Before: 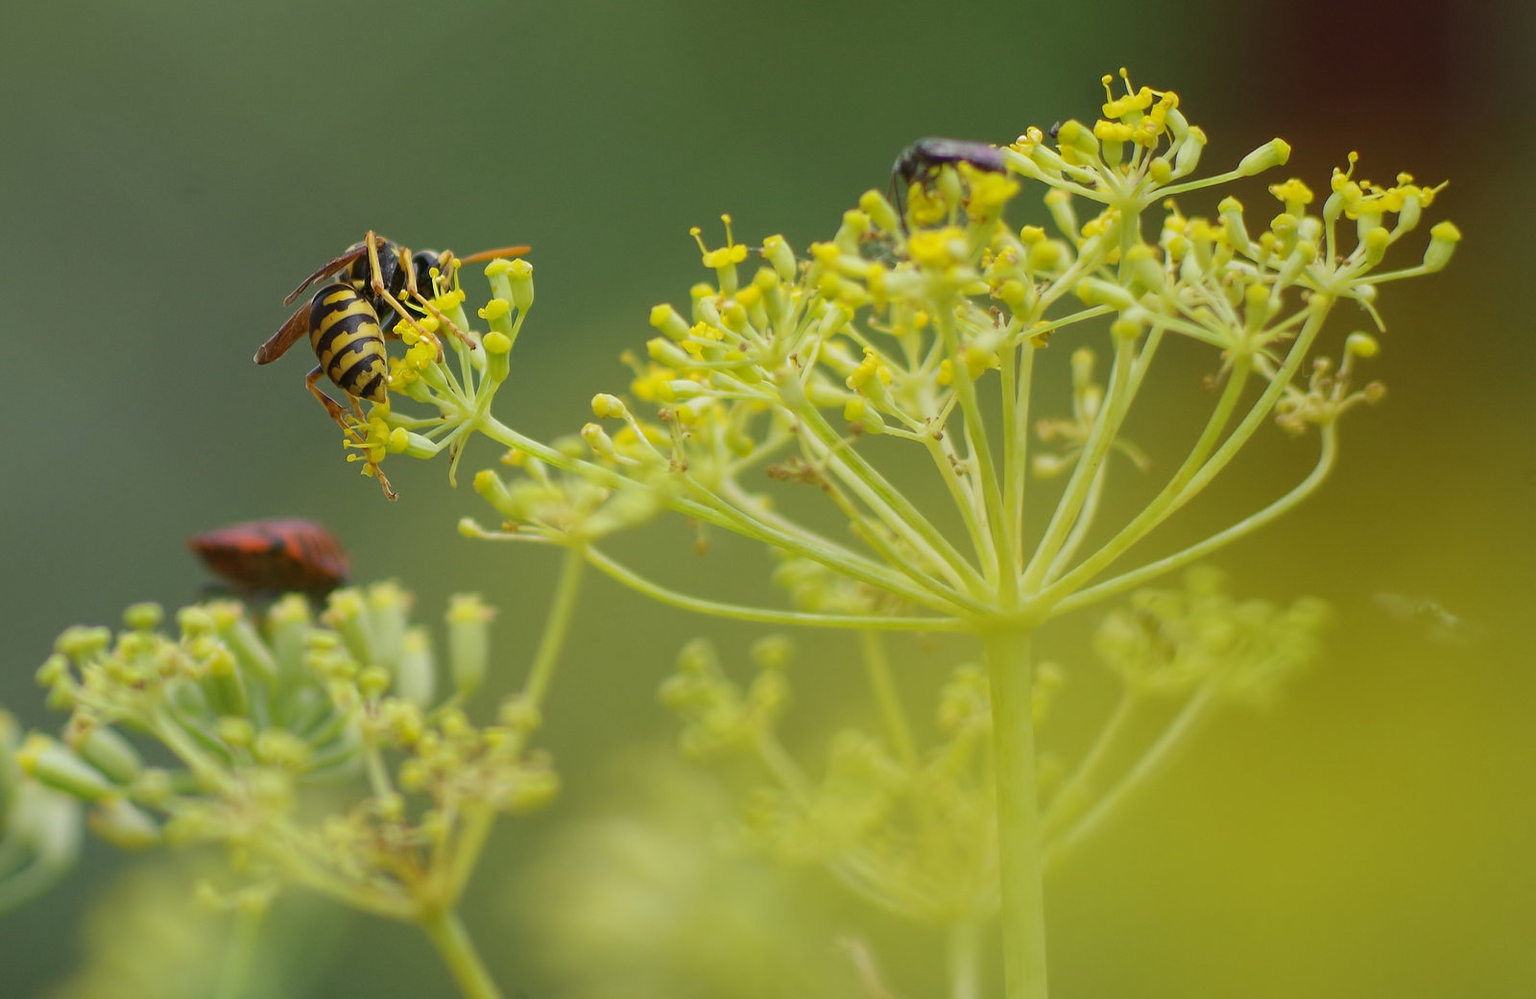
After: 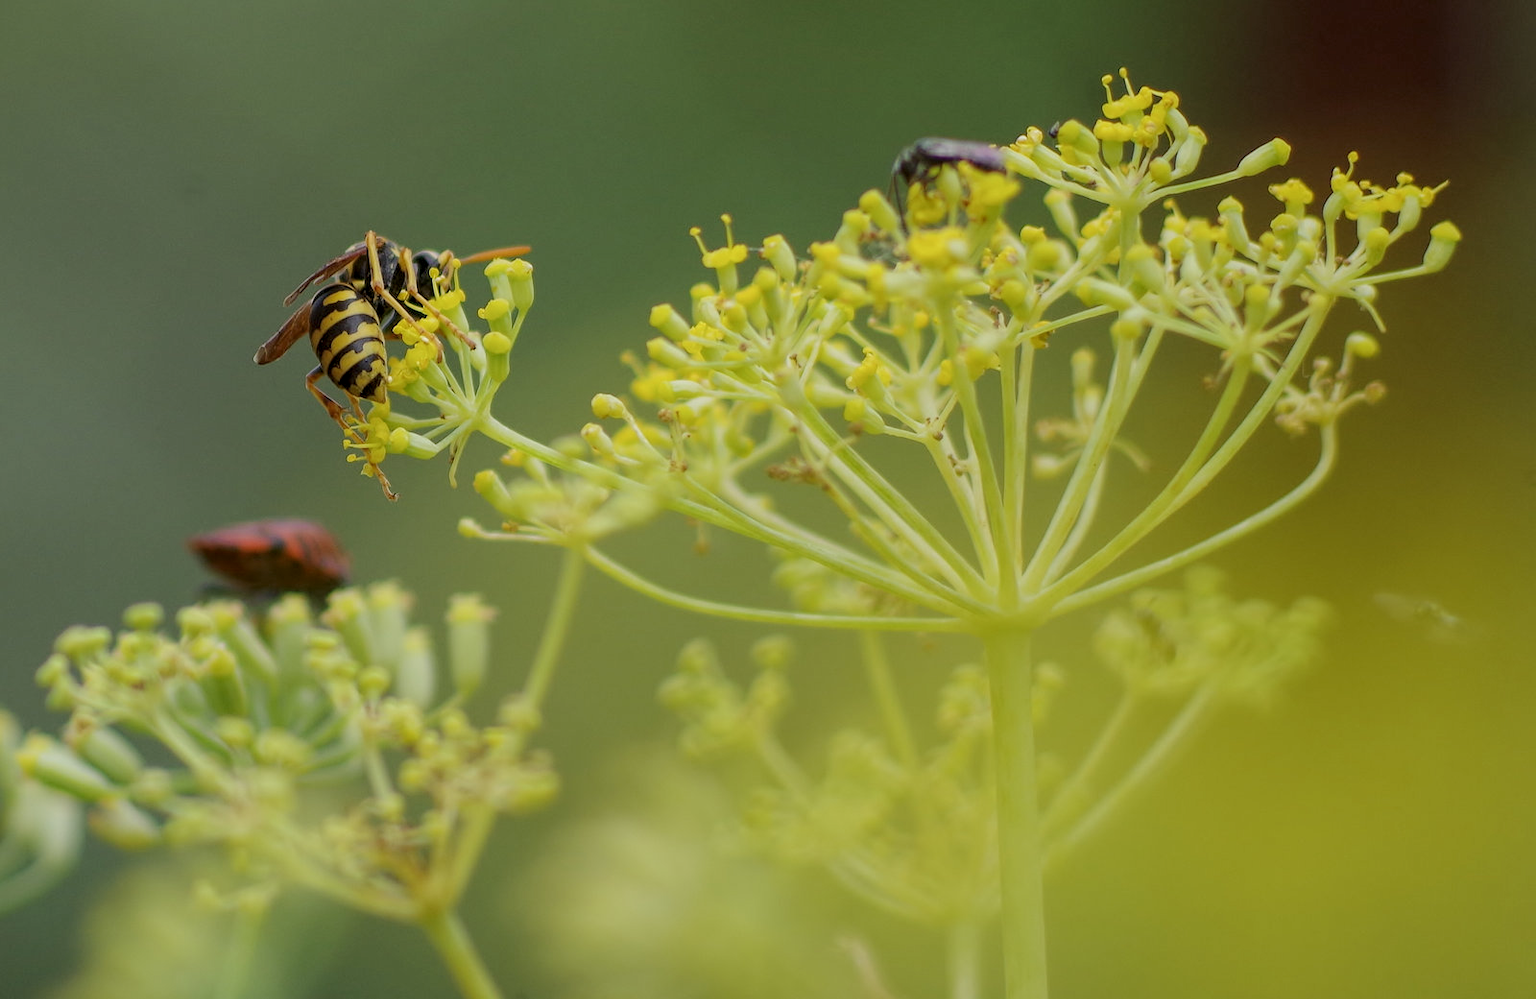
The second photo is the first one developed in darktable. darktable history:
filmic rgb: black relative exposure -16 EV, white relative exposure 4.03 EV, threshold 3 EV, target black luminance 0%, hardness 7.63, latitude 72.45%, contrast 0.903, highlights saturation mix 11.18%, shadows ↔ highlights balance -0.365%, enable highlight reconstruction true
local contrast: shadows 90%, midtone range 0.499
